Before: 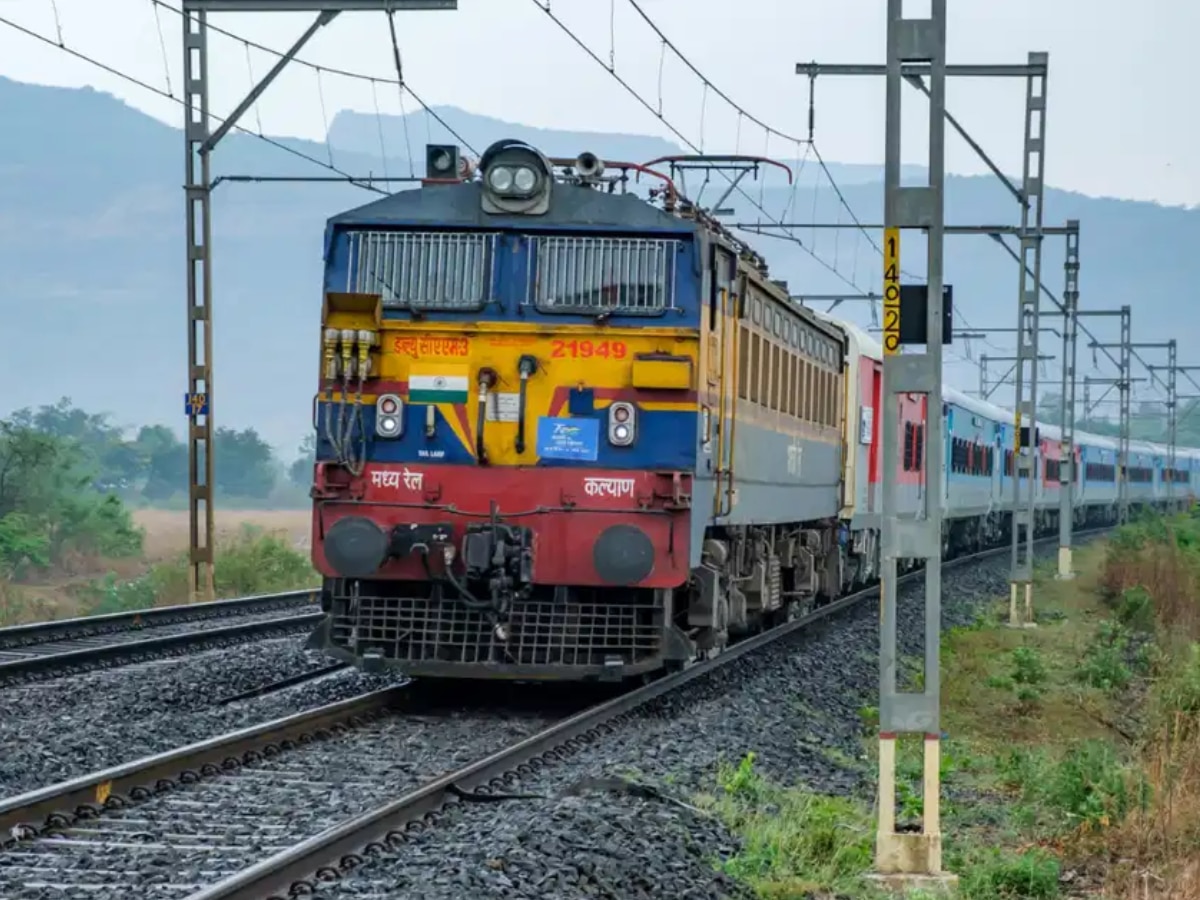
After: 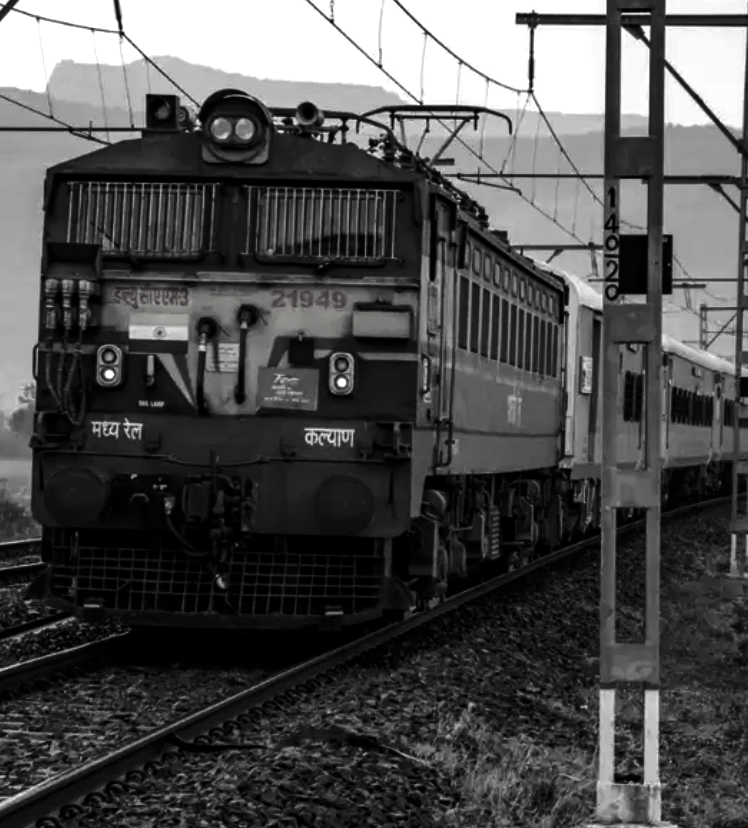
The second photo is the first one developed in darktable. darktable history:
crop and rotate: left 23.368%, top 5.621%, right 14.246%, bottom 2.288%
contrast brightness saturation: contrast -0.03, brightness -0.572, saturation -0.983
tone equalizer: -8 EV -0.407 EV, -7 EV -0.389 EV, -6 EV -0.324 EV, -5 EV -0.184 EV, -3 EV 0.257 EV, -2 EV 0.363 EV, -1 EV 0.388 EV, +0 EV 0.431 EV, edges refinement/feathering 500, mask exposure compensation -1.57 EV, preserve details no
